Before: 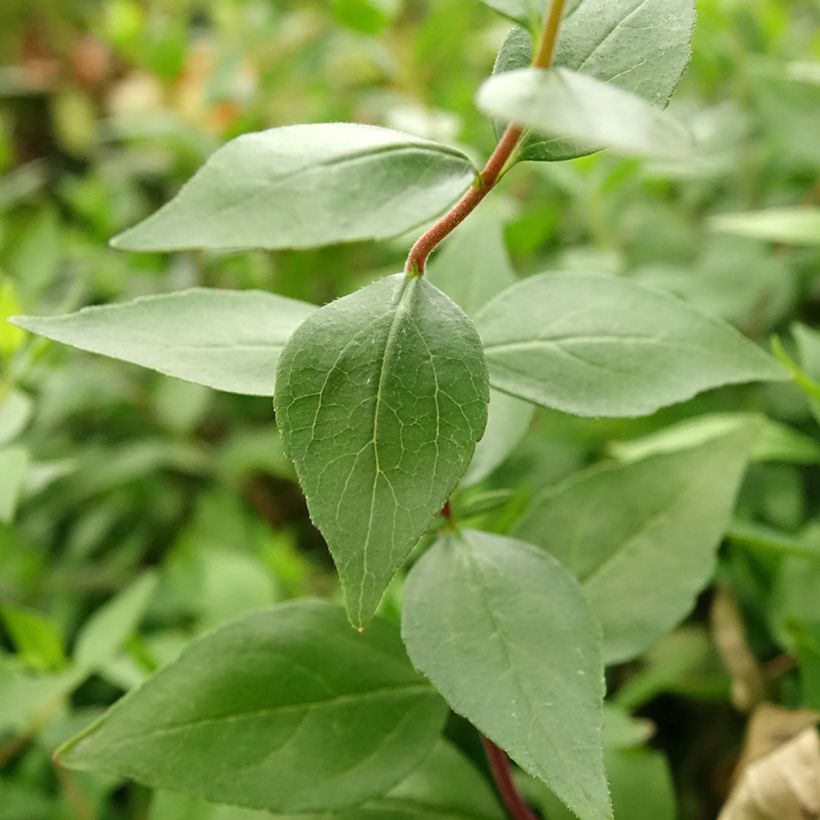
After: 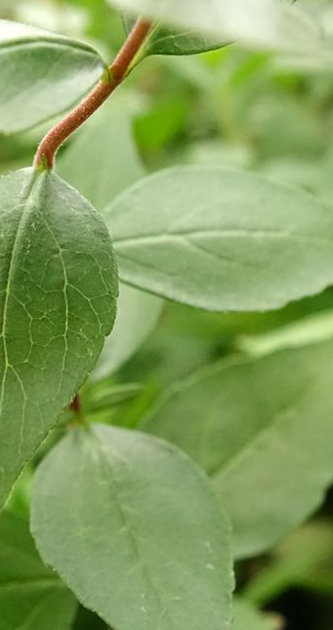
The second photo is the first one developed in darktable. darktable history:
crop: left 45.353%, top 12.961%, right 14.024%, bottom 10.152%
